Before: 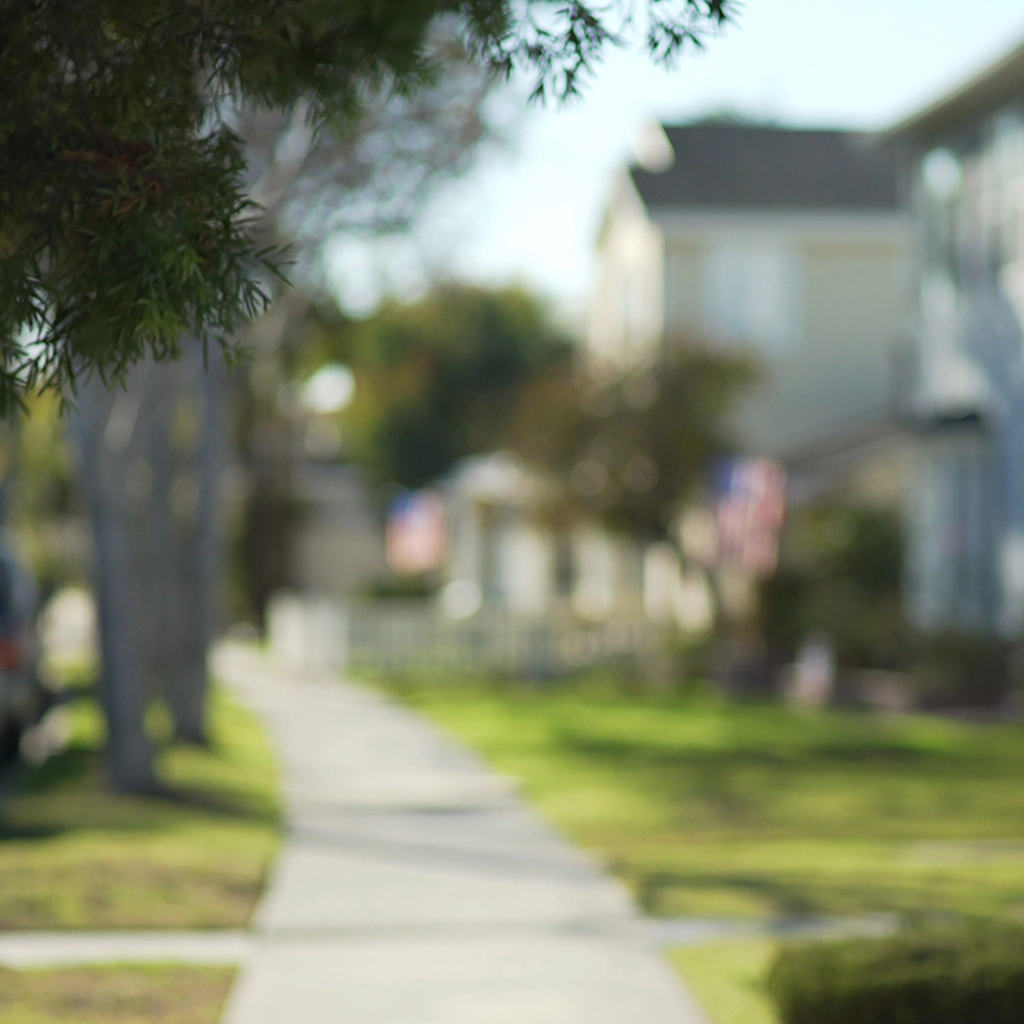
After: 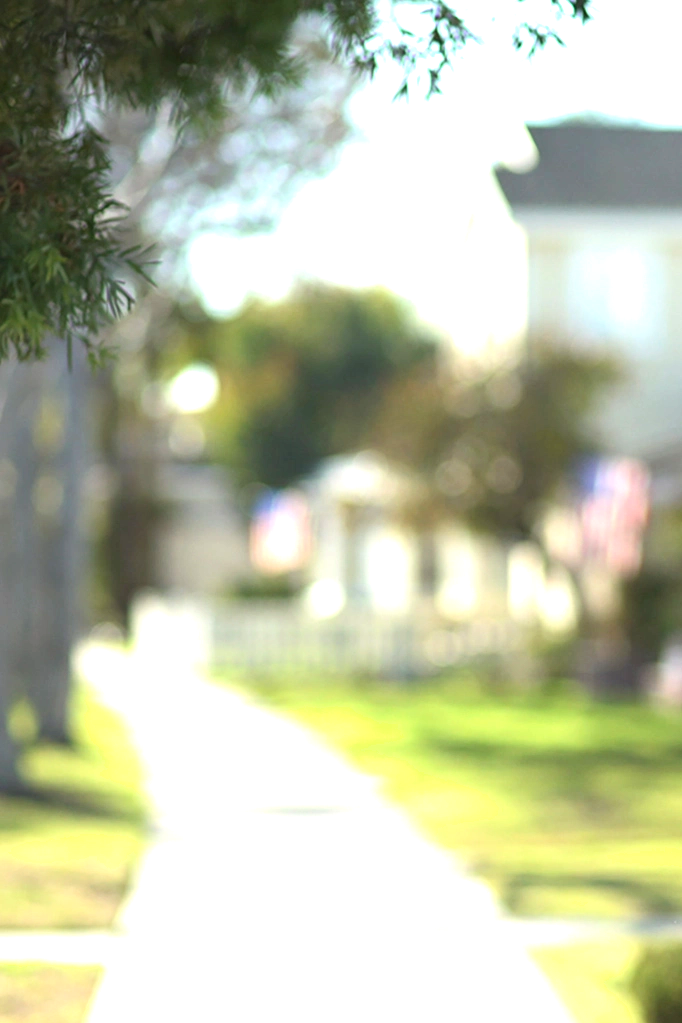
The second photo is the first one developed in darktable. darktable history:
exposure: black level correction 0, exposure 1.2 EV, compensate exposure bias true, compensate highlight preservation false
shadows and highlights: shadows -30, highlights 30
crop and rotate: left 13.342%, right 19.991%
